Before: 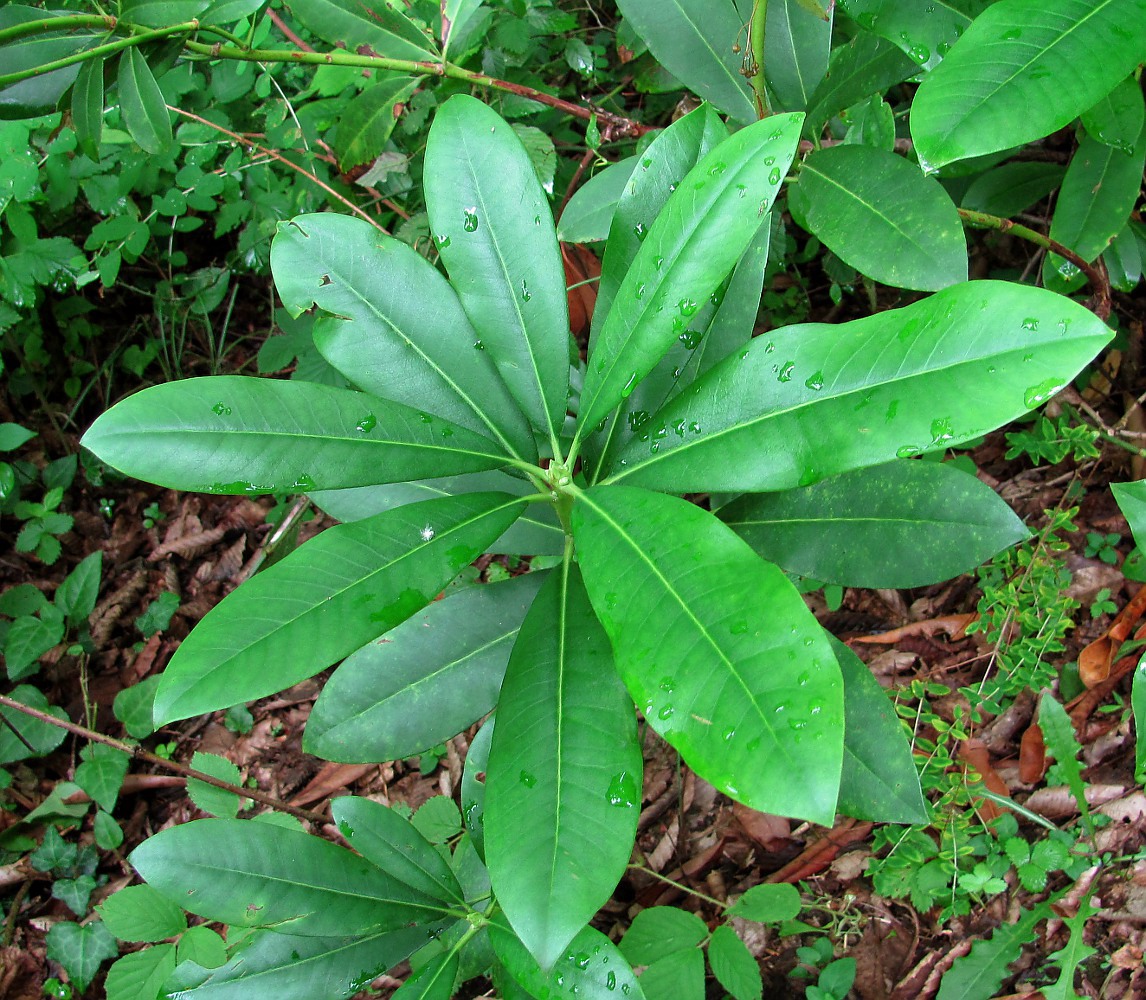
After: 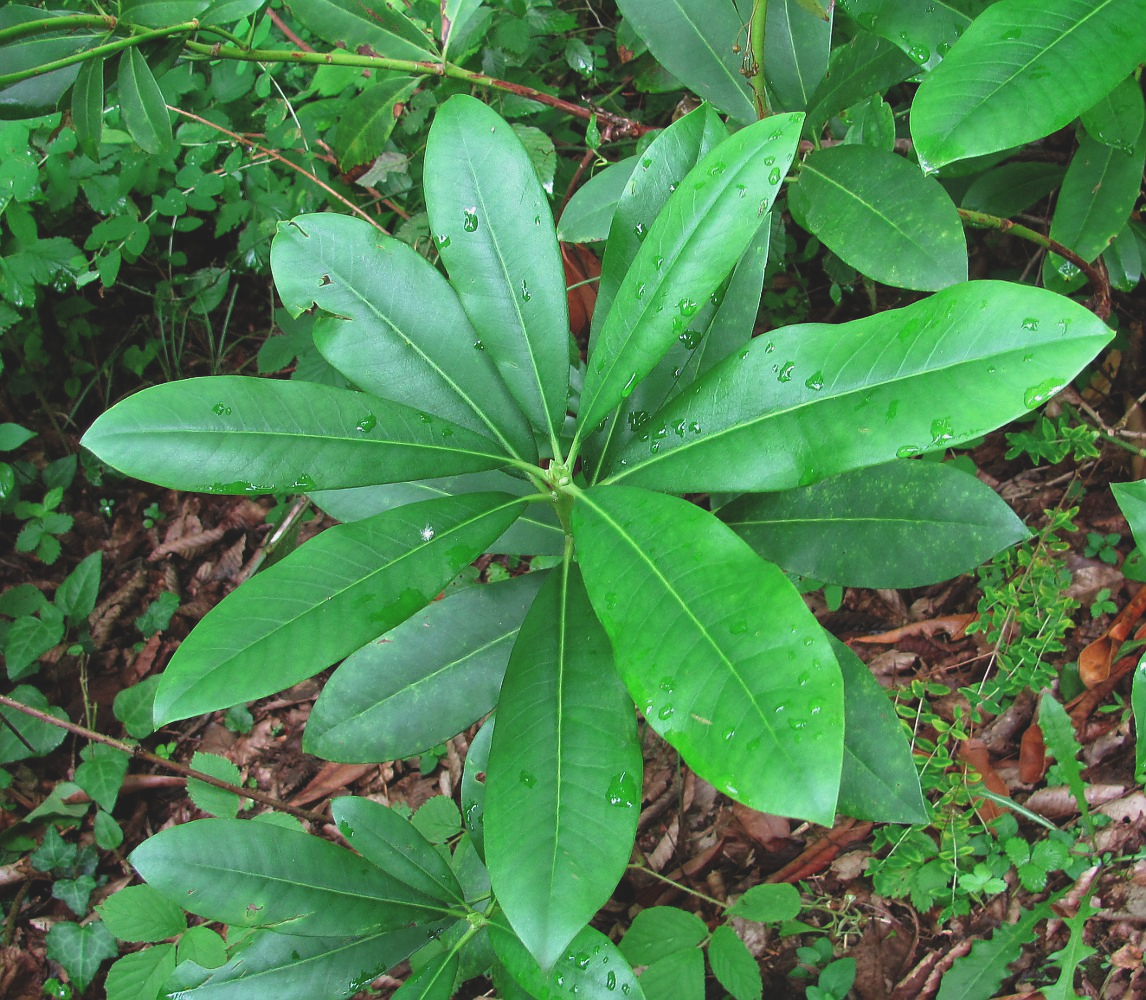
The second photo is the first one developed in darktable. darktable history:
exposure: black level correction -0.015, exposure -0.136 EV, compensate highlight preservation false
